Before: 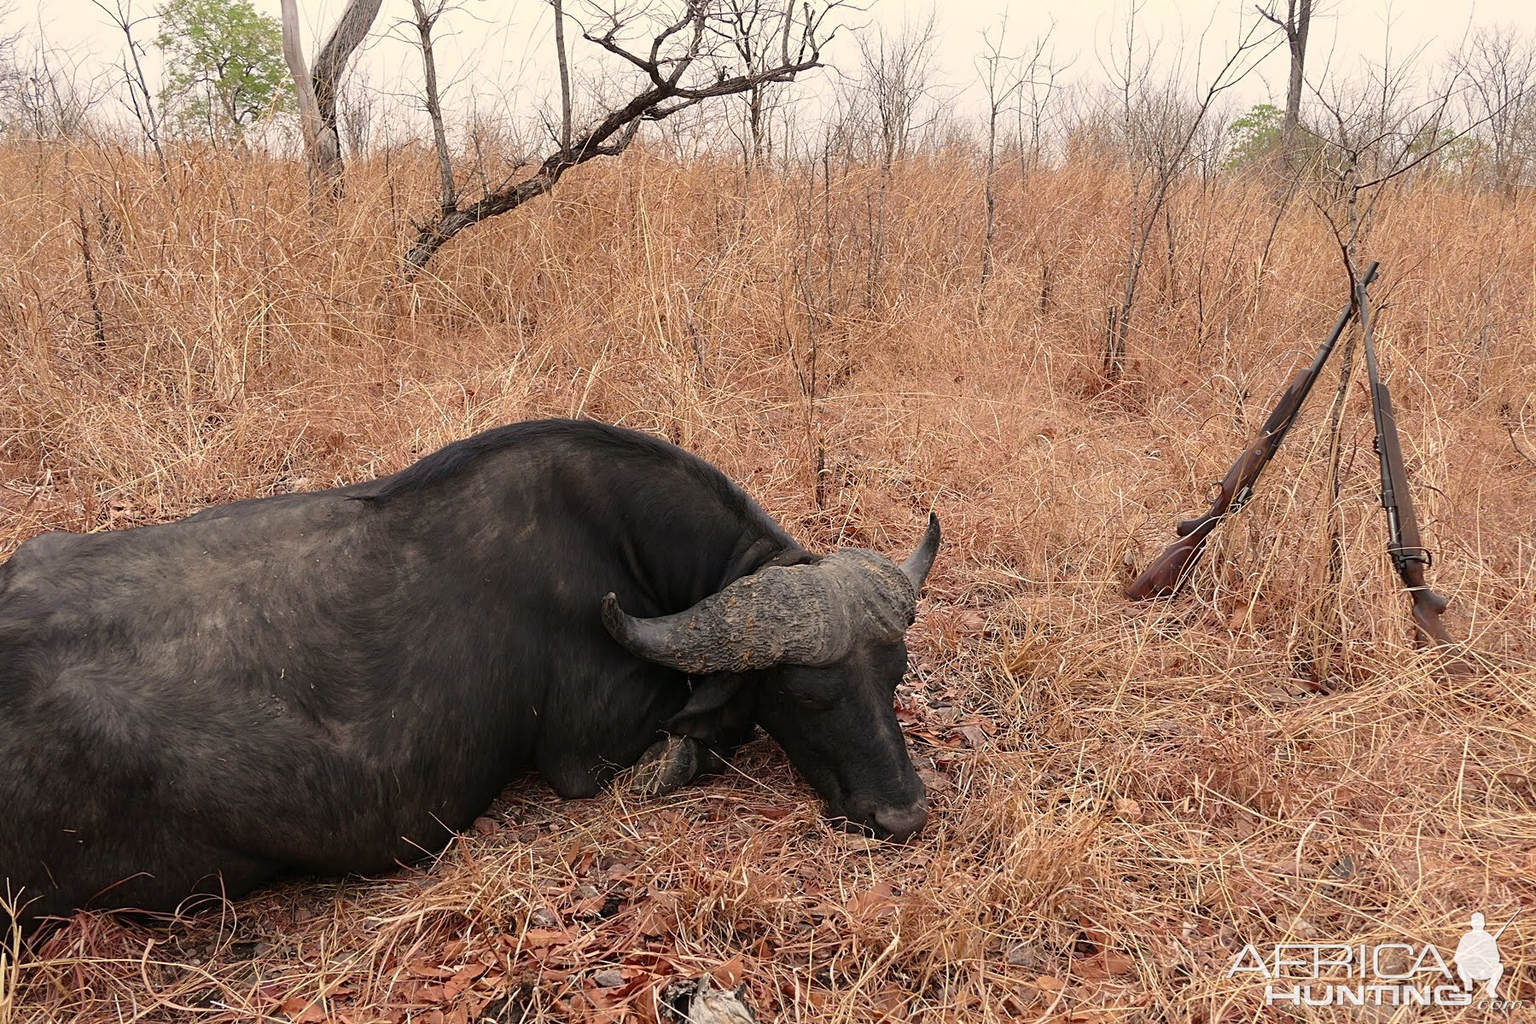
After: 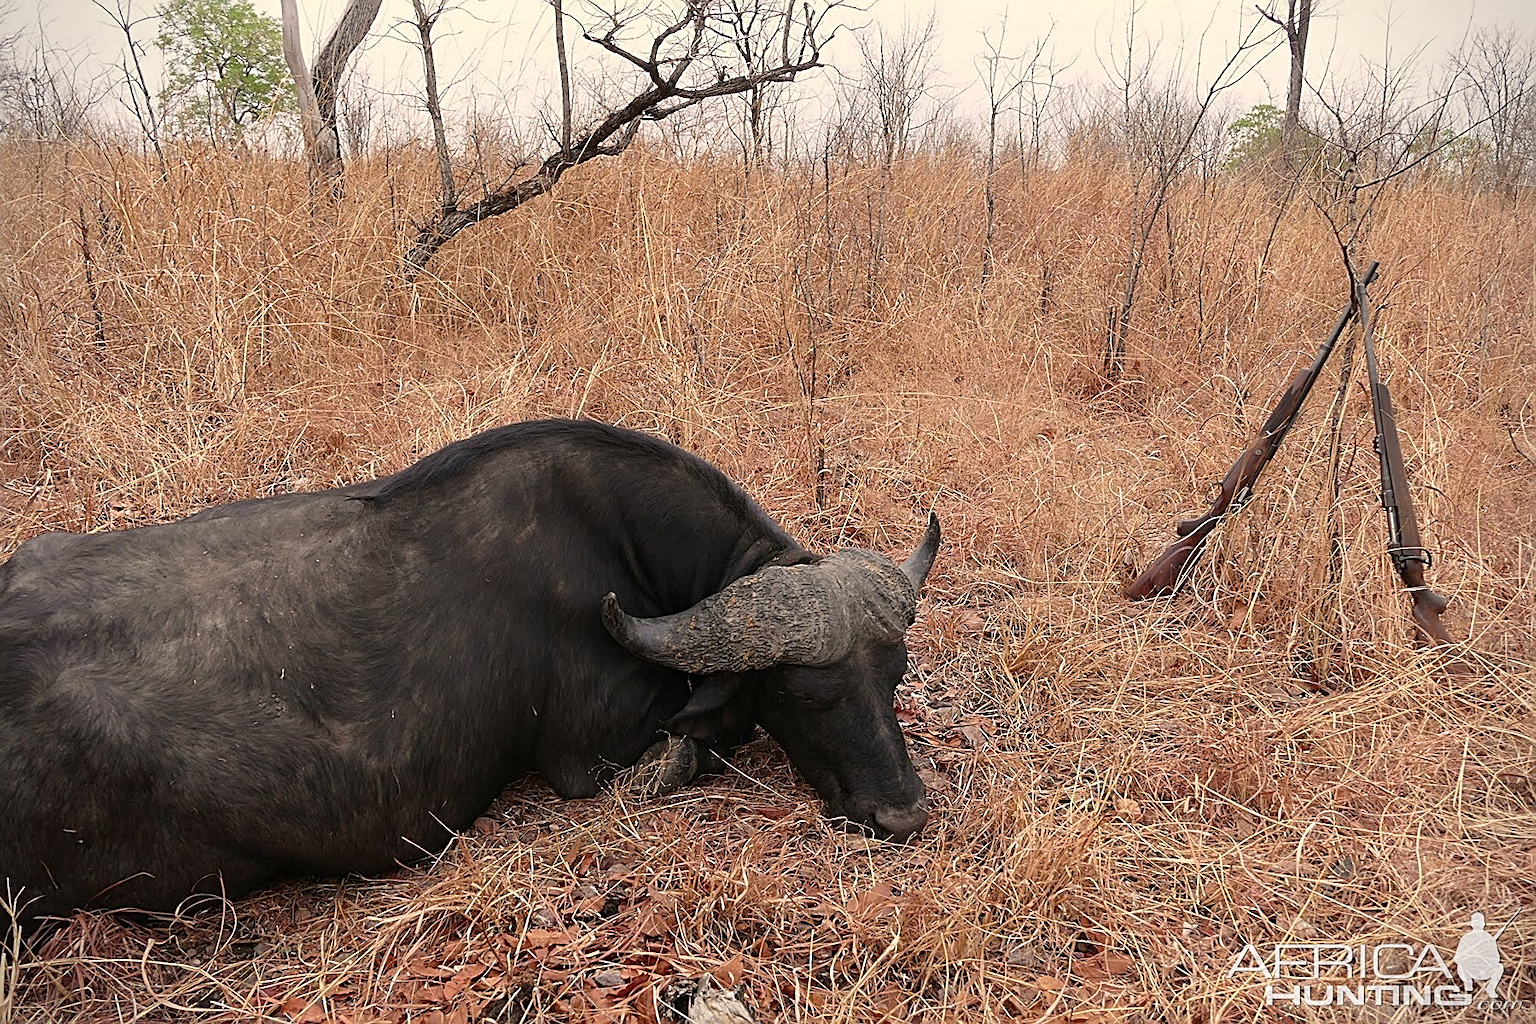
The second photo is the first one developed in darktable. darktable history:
sharpen: on, module defaults
exposure: compensate highlight preservation false
vignetting: fall-off start 91.99%
